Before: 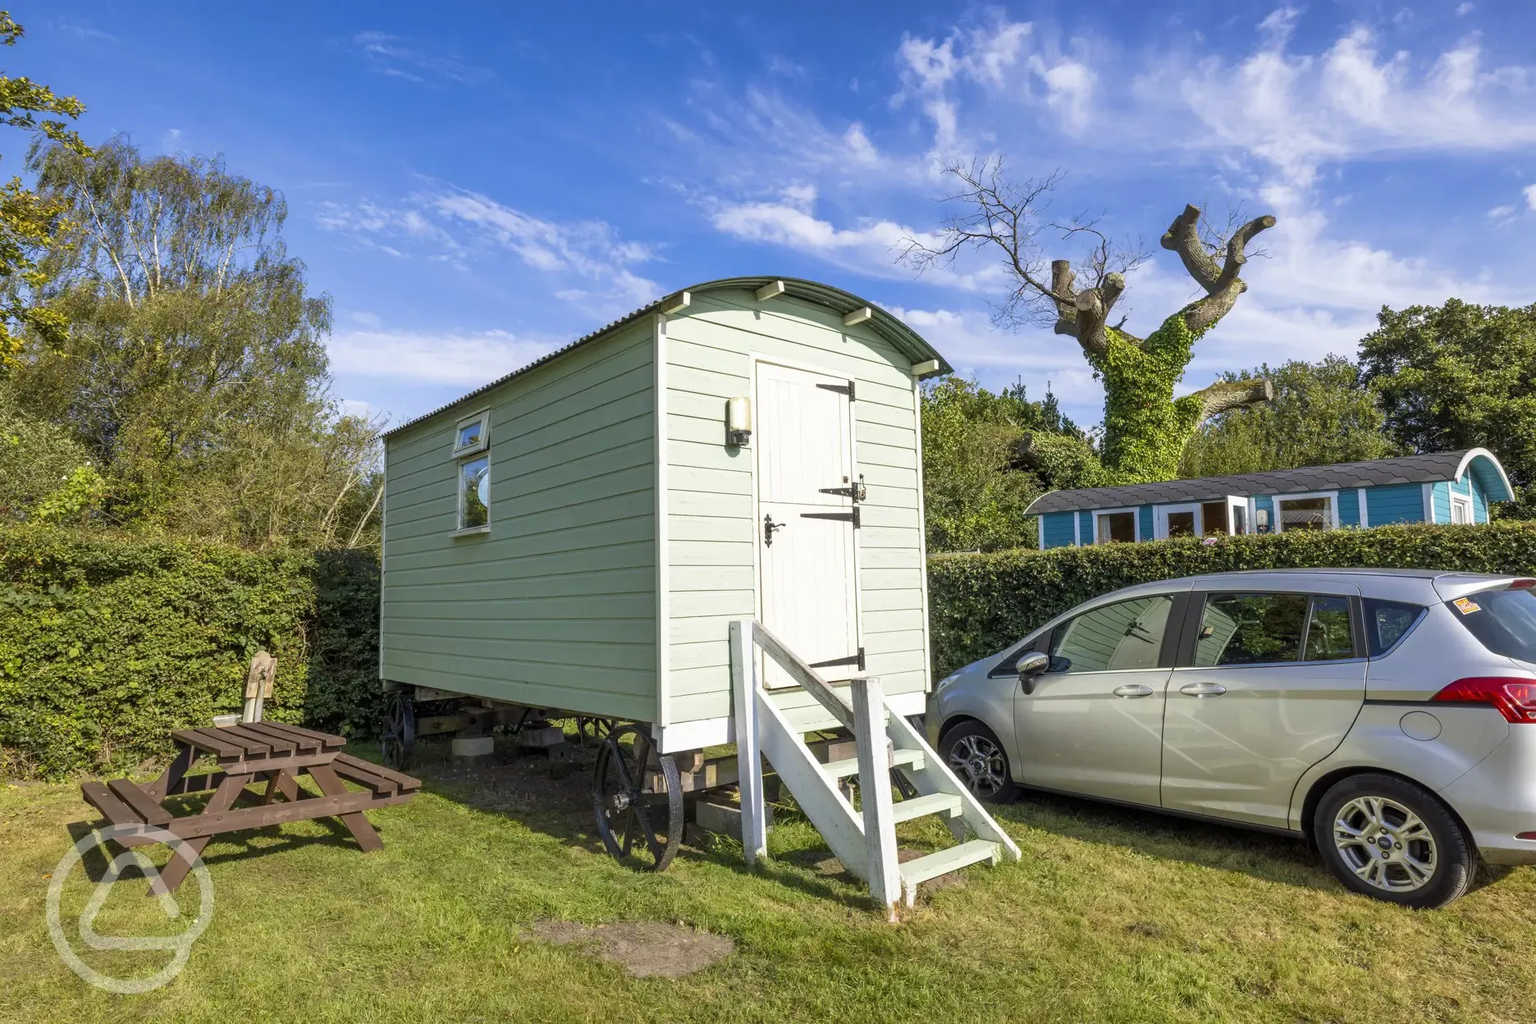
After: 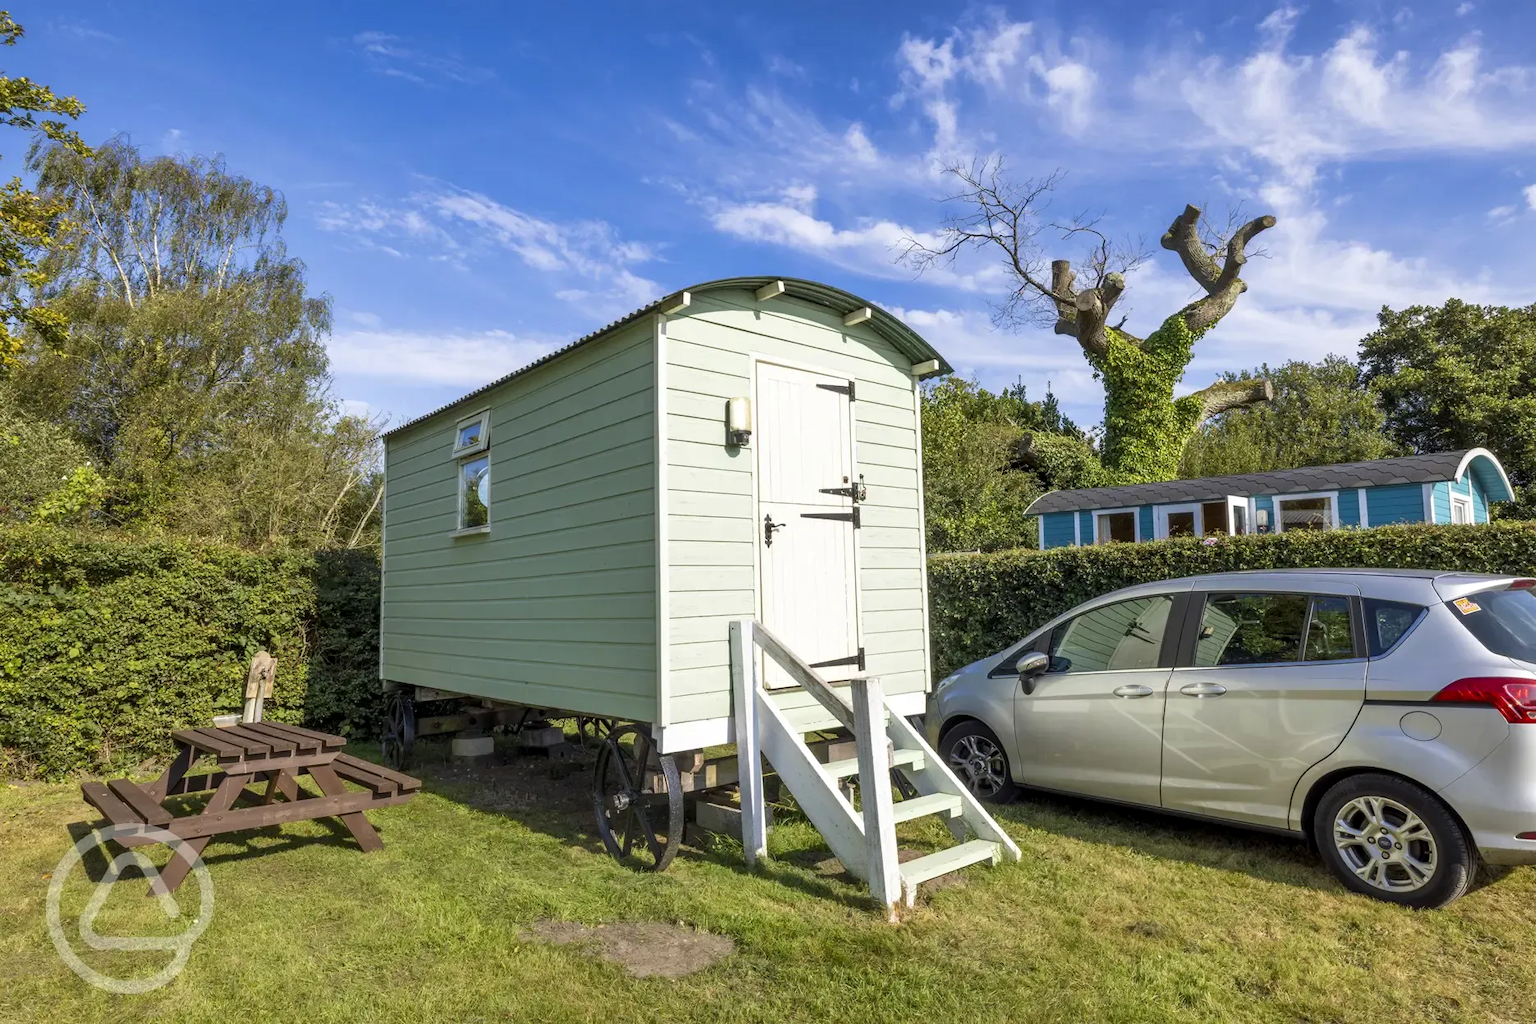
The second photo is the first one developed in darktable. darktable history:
contrast equalizer: octaves 7, y [[0.513, 0.565, 0.608, 0.562, 0.512, 0.5], [0.5 ×6], [0.5, 0.5, 0.5, 0.528, 0.598, 0.658], [0 ×6], [0 ×6]], mix 0.162
